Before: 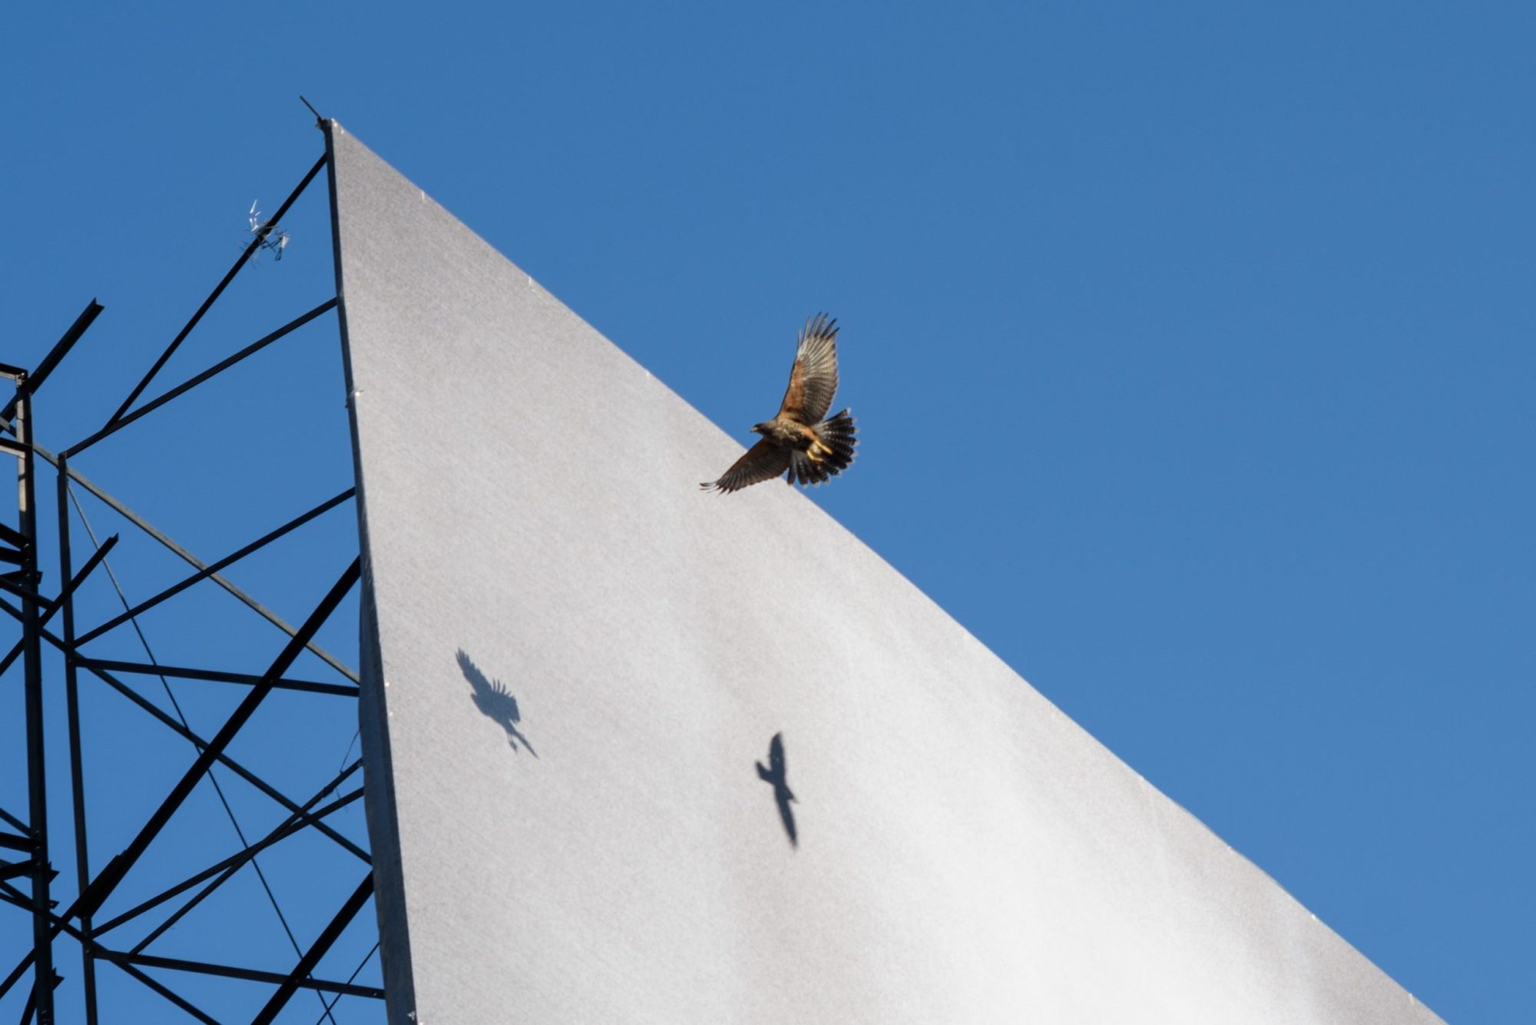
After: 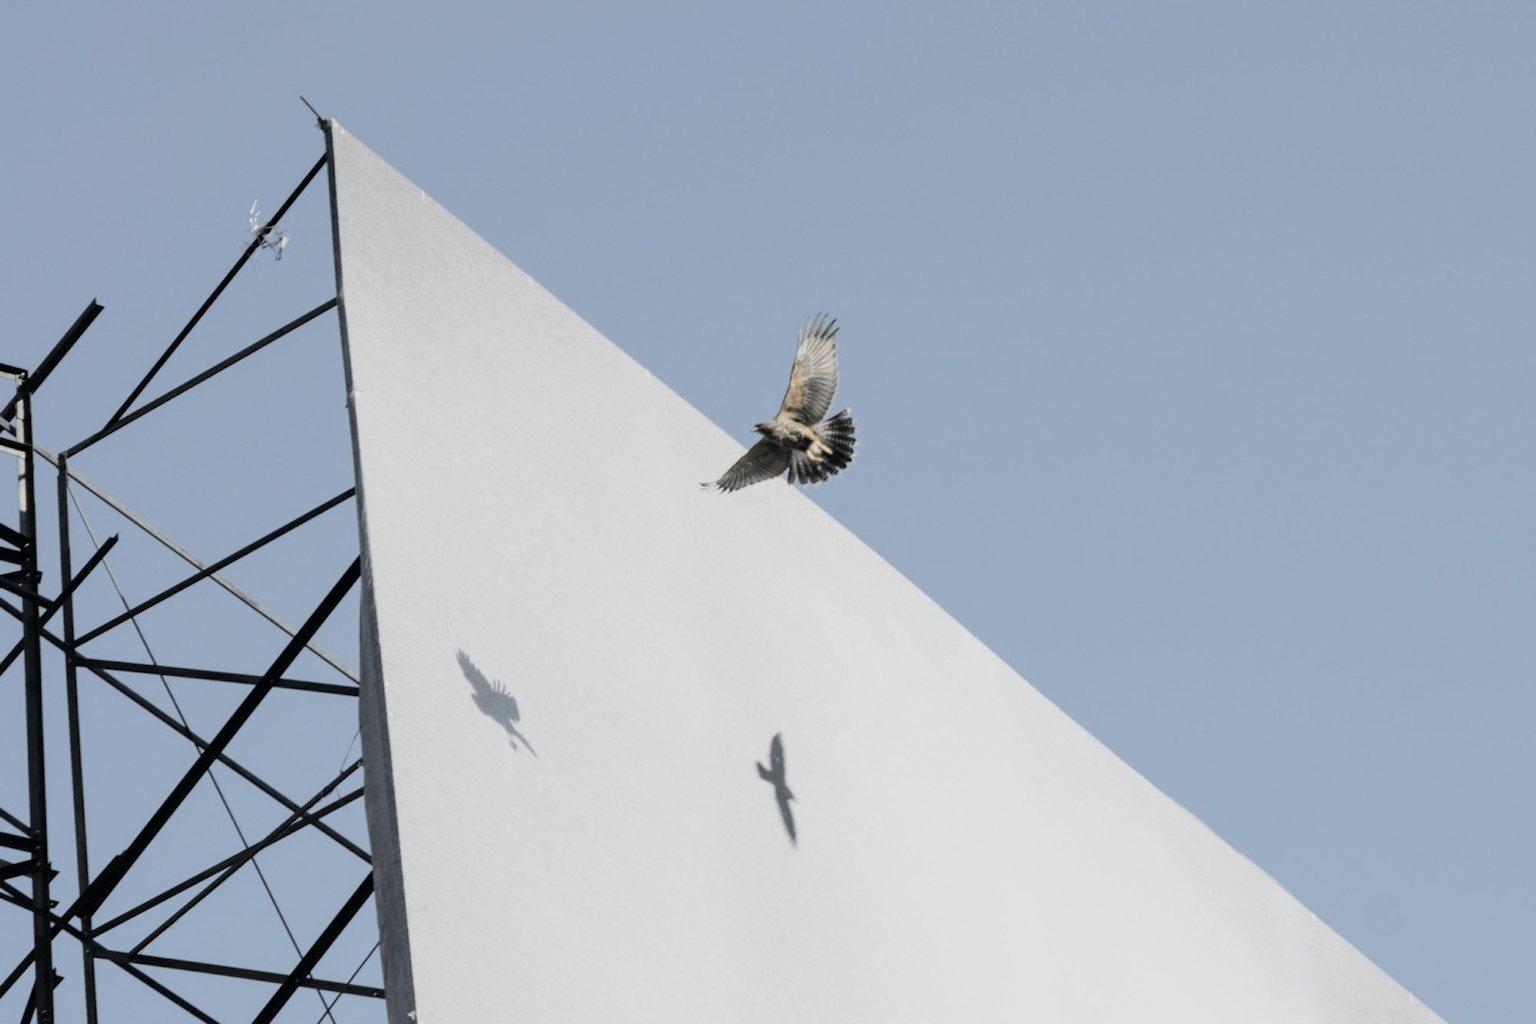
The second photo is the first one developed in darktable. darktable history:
contrast brightness saturation: brightness 0.18, saturation -0.5
tone curve: curves: ch0 [(0, 0) (0.048, 0.024) (0.099, 0.082) (0.227, 0.255) (0.407, 0.482) (0.543, 0.634) (0.719, 0.77) (0.837, 0.843) (1, 0.906)]; ch1 [(0, 0) (0.3, 0.268) (0.404, 0.374) (0.475, 0.463) (0.501, 0.499) (0.514, 0.502) (0.551, 0.541) (0.643, 0.648) (0.682, 0.674) (0.802, 0.812) (1, 1)]; ch2 [(0, 0) (0.259, 0.207) (0.323, 0.311) (0.364, 0.368) (0.442, 0.461) (0.498, 0.498) (0.531, 0.528) (0.581, 0.602) (0.629, 0.659) (0.768, 0.728) (1, 1)], color space Lab, independent channels, preserve colors none
